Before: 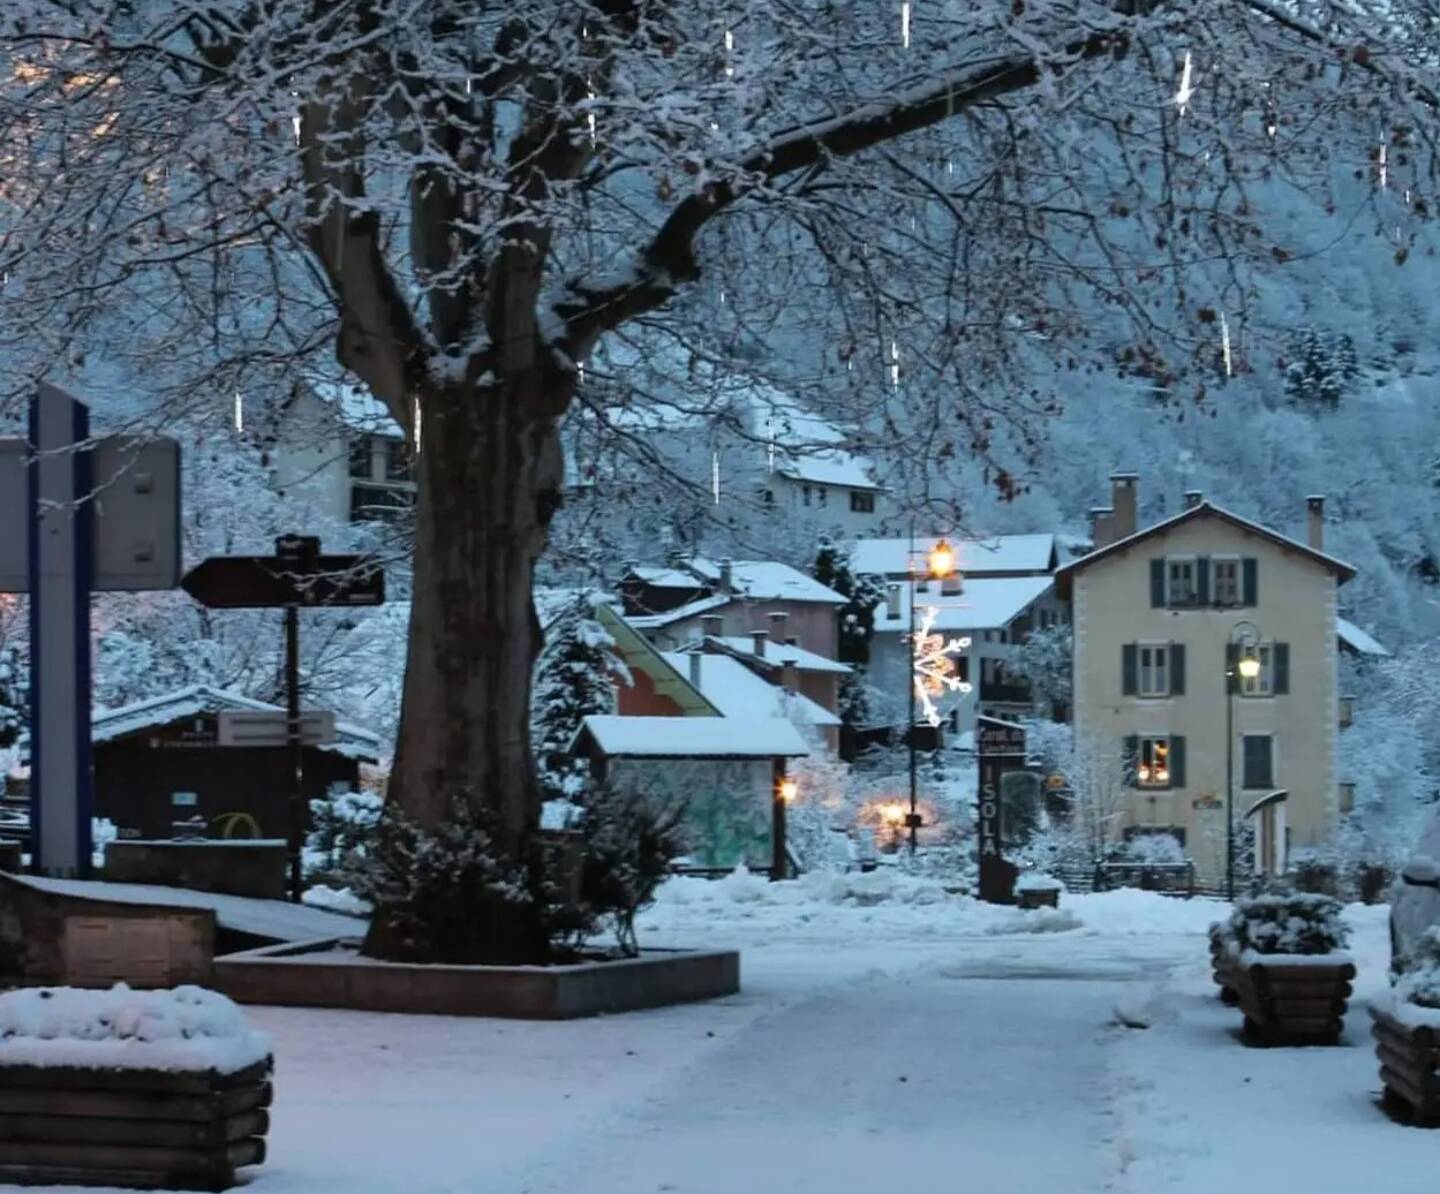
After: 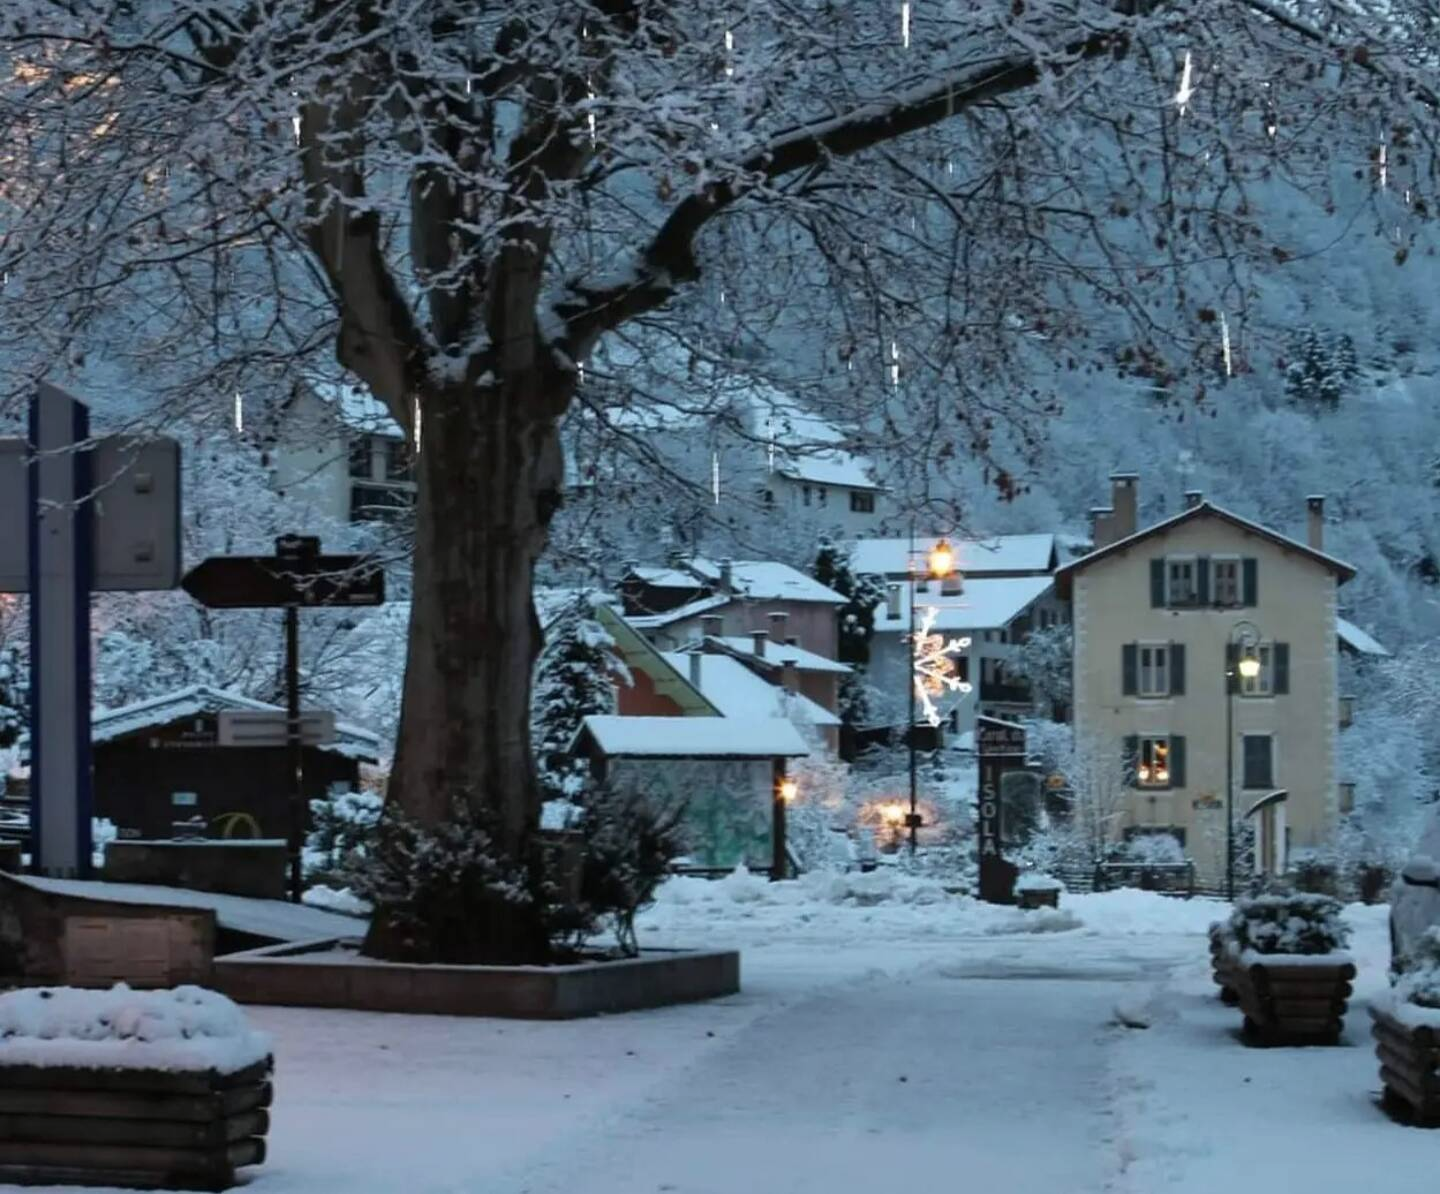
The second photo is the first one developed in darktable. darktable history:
contrast brightness saturation: saturation -0.05
base curve: curves: ch0 [(0, 0) (0.303, 0.277) (1, 1)]
